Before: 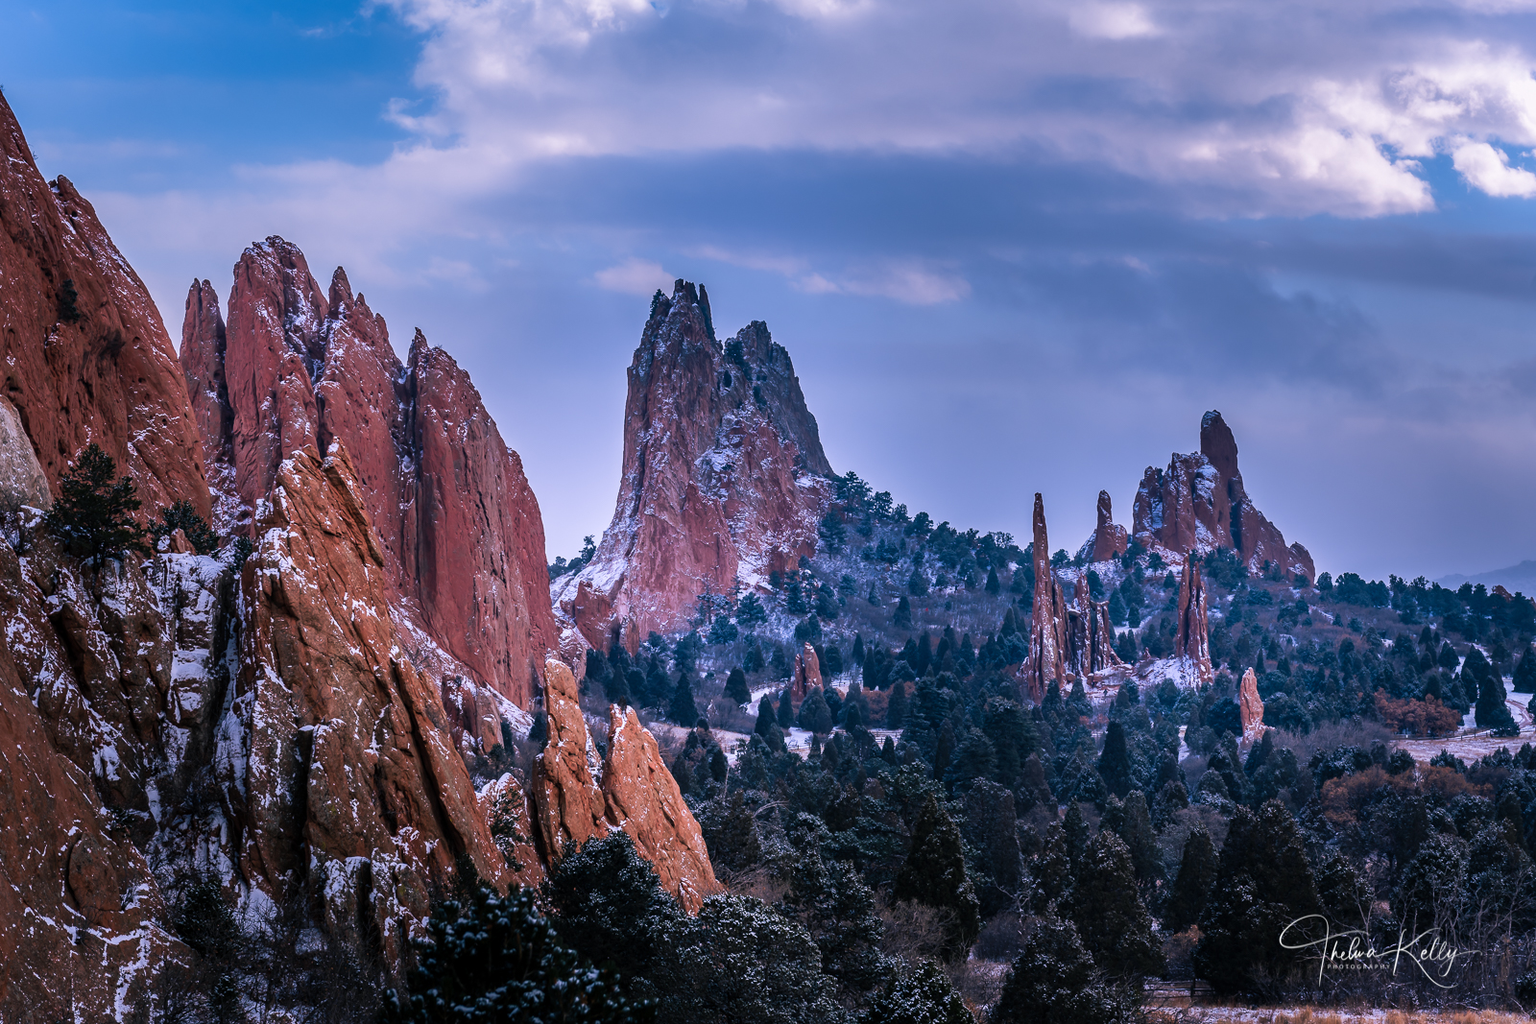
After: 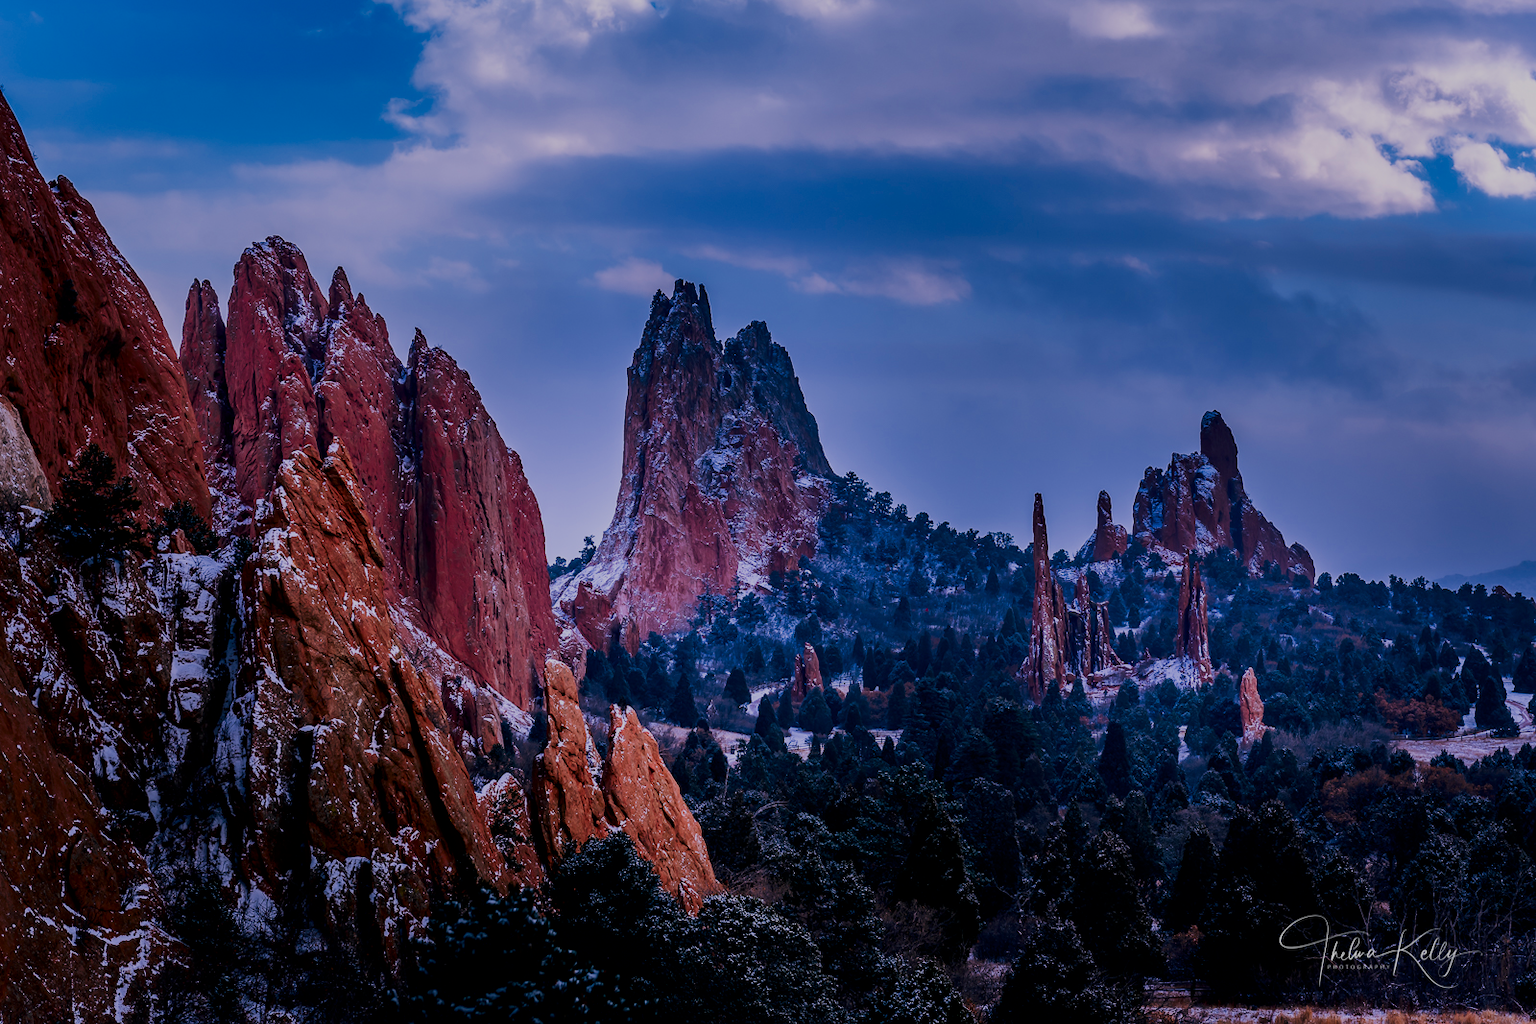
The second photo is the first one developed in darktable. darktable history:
contrast brightness saturation: contrast 0.1, brightness -0.26, saturation 0.14
exposure: black level correction 0.001, exposure 0.5 EV, compensate exposure bias true, compensate highlight preservation false
filmic rgb: black relative exposure -7.15 EV, white relative exposure 5.36 EV, hardness 3.02, color science v6 (2022)
